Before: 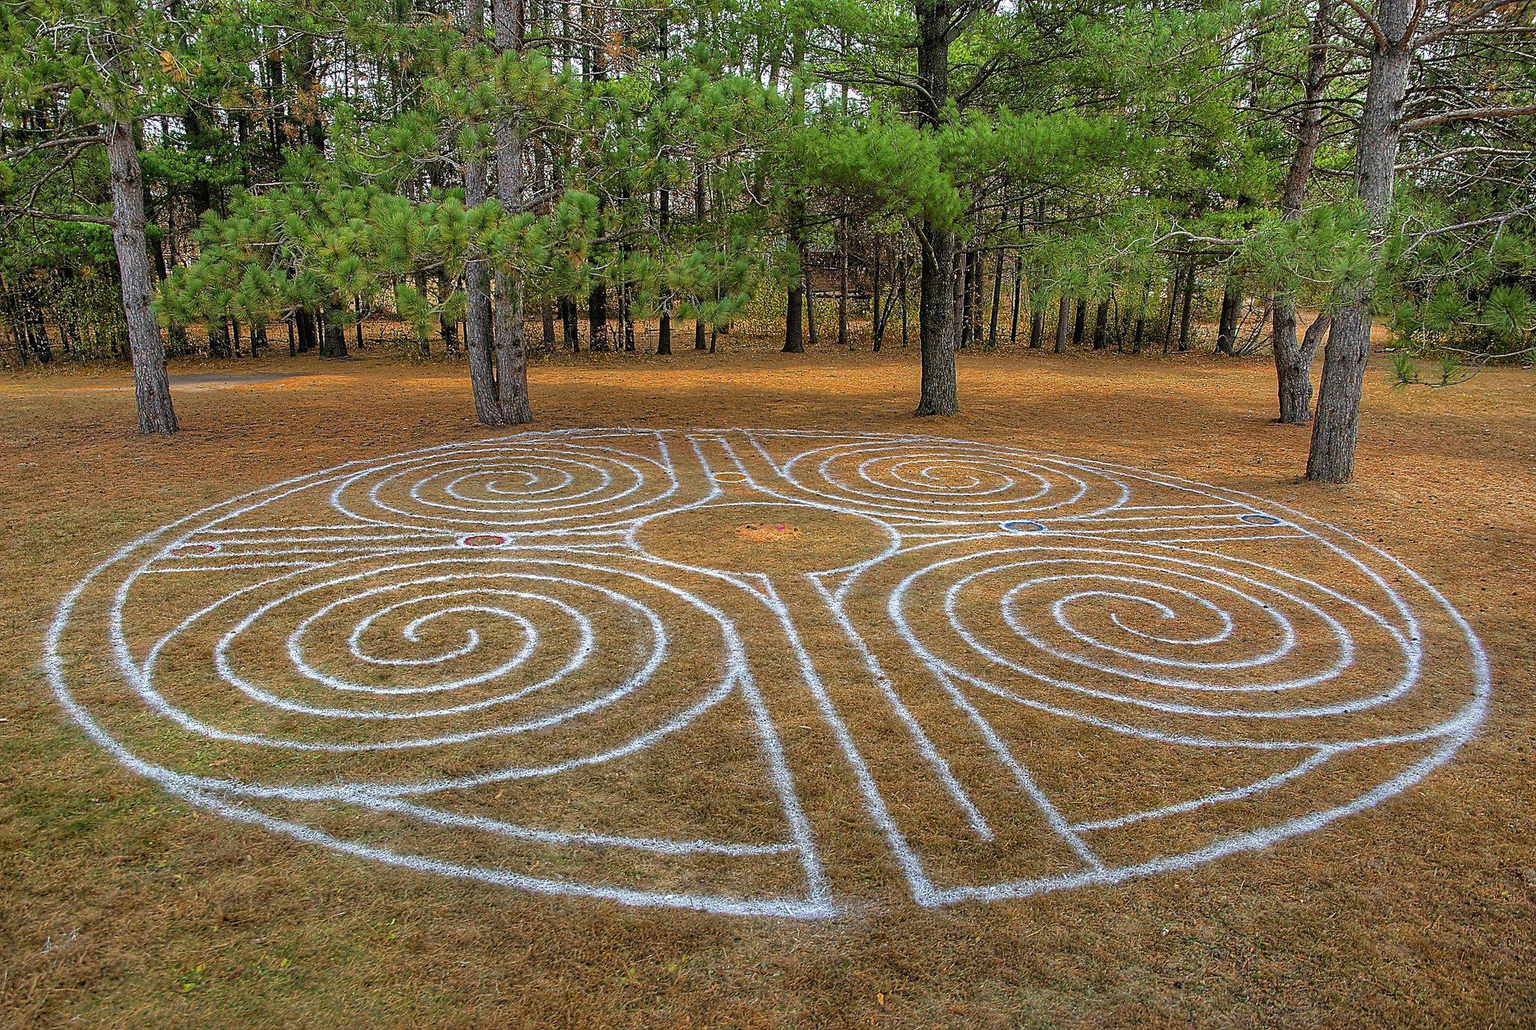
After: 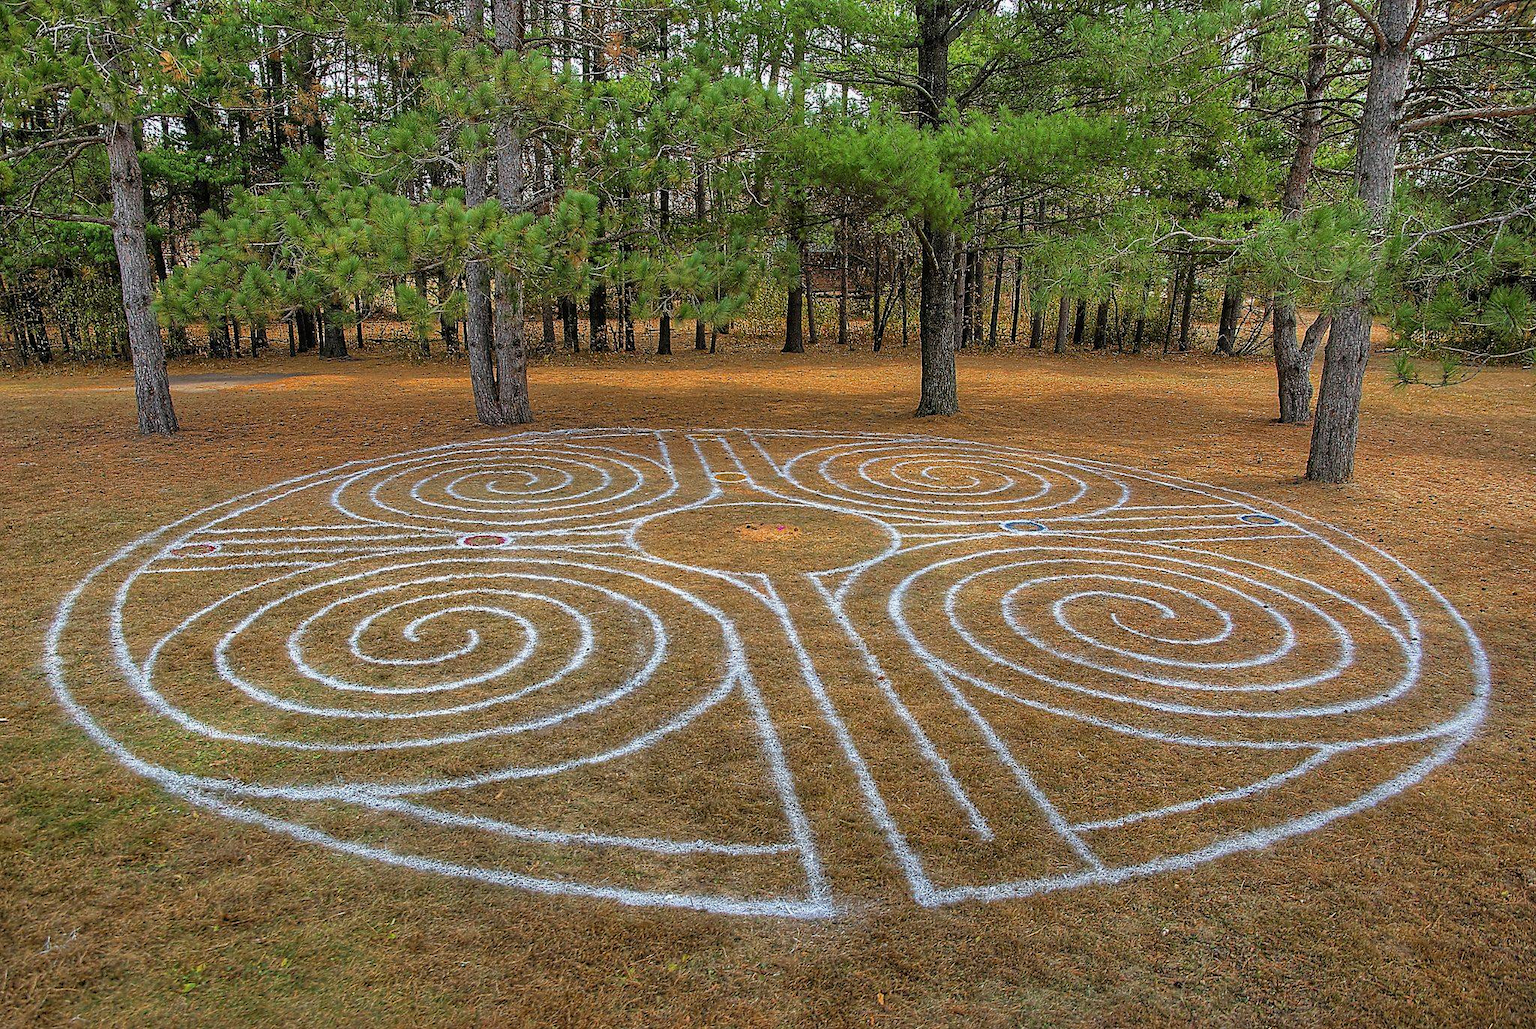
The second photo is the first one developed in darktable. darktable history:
exposure: exposure -0.06 EV, compensate exposure bias true, compensate highlight preservation false
